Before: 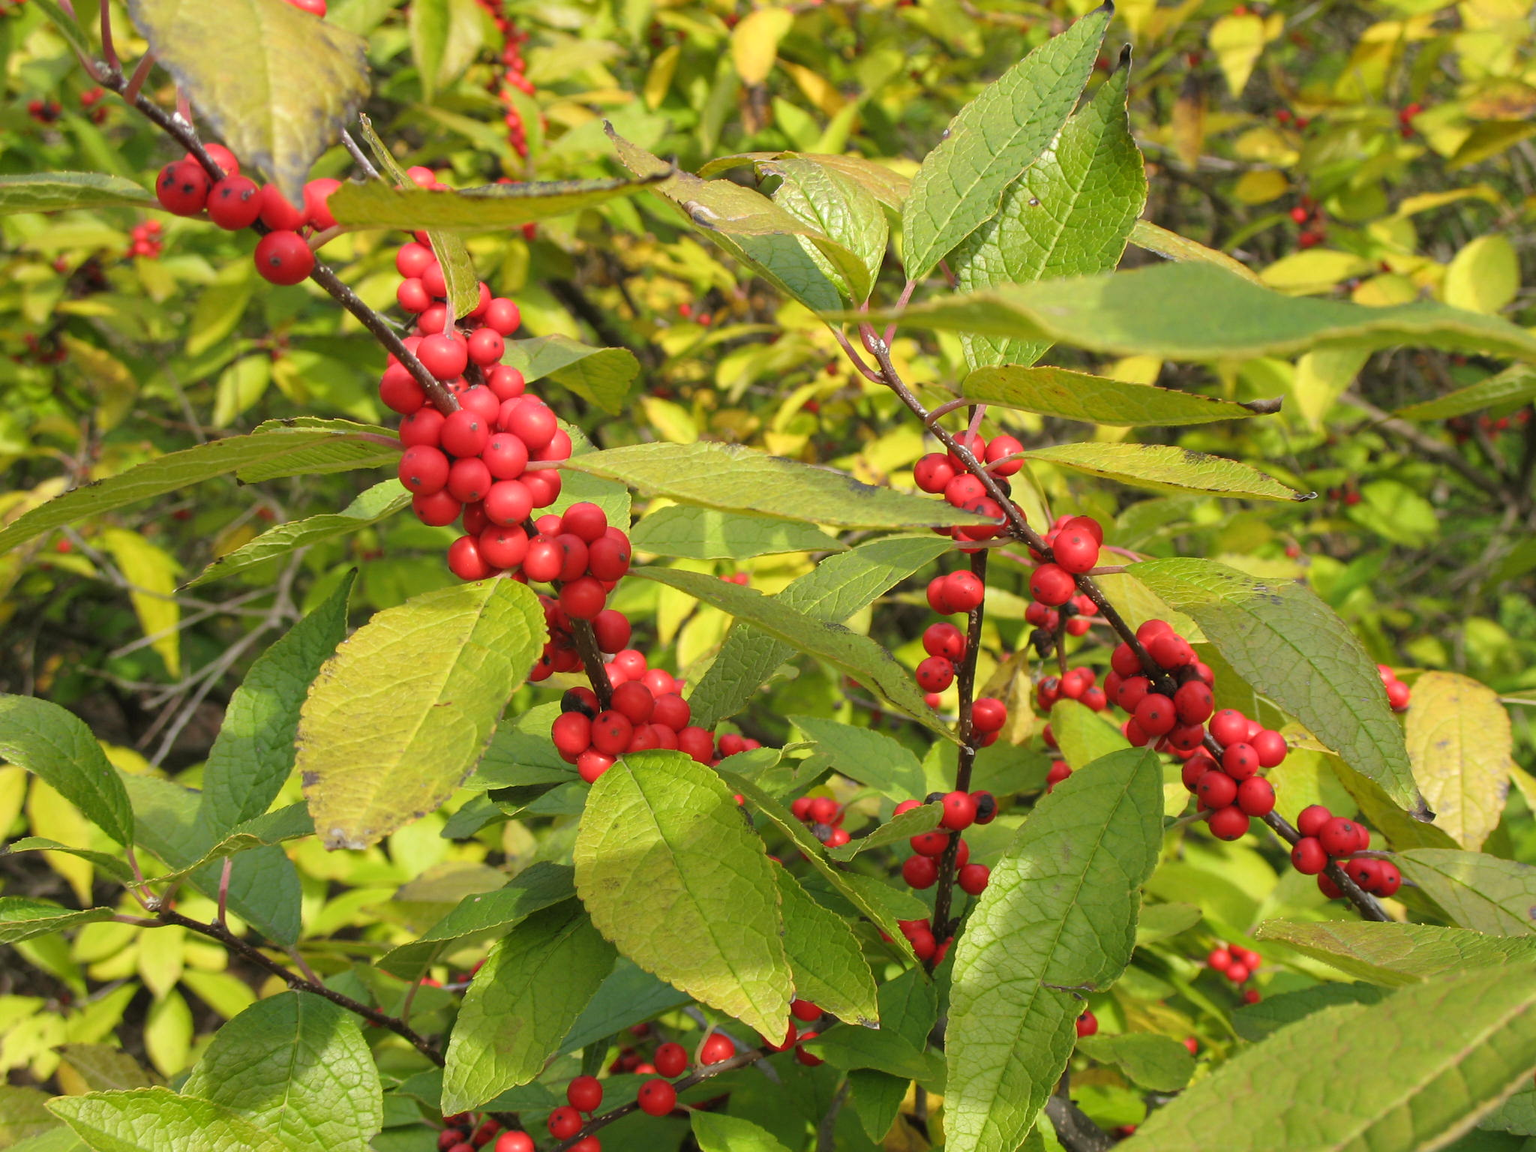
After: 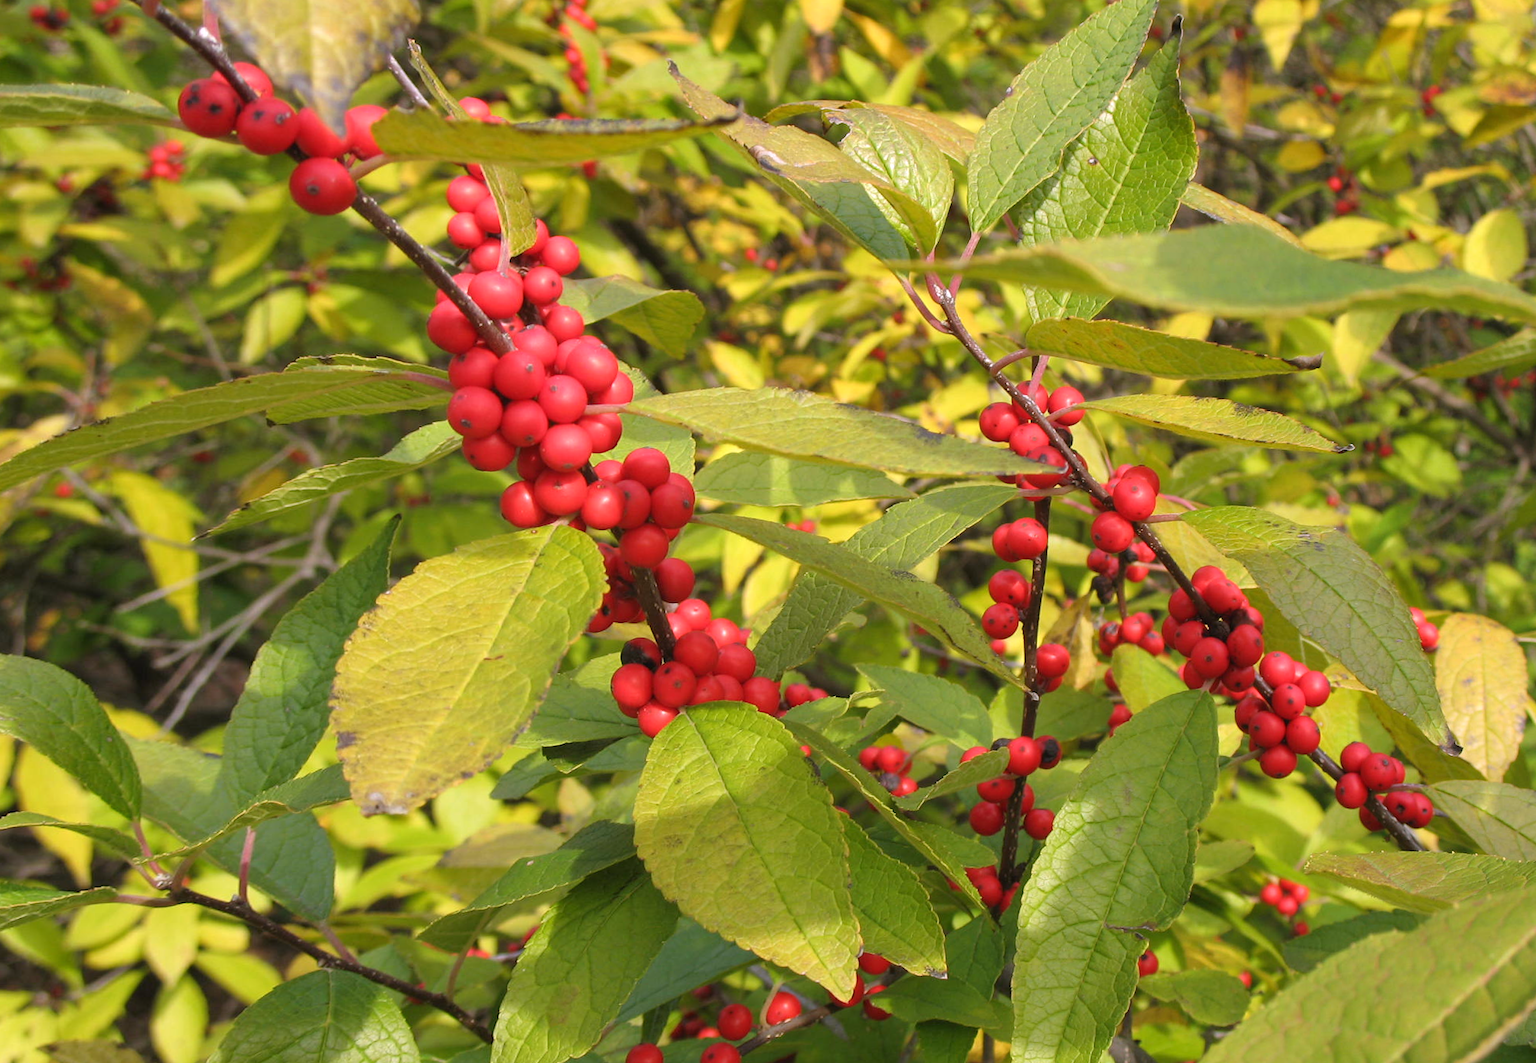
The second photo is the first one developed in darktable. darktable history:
rotate and perspective: rotation -0.013°, lens shift (vertical) -0.027, lens shift (horizontal) 0.178, crop left 0.016, crop right 0.989, crop top 0.082, crop bottom 0.918
white balance: red 1.05, blue 1.072
